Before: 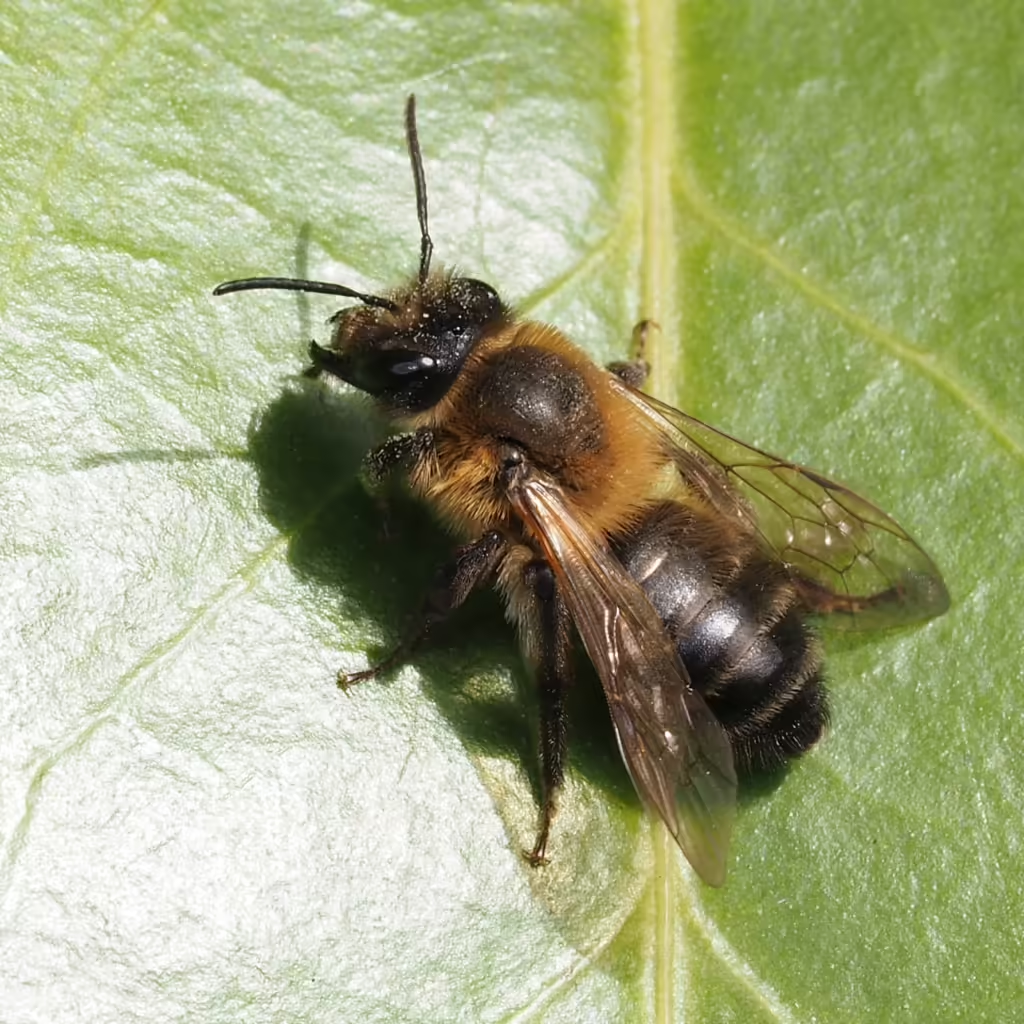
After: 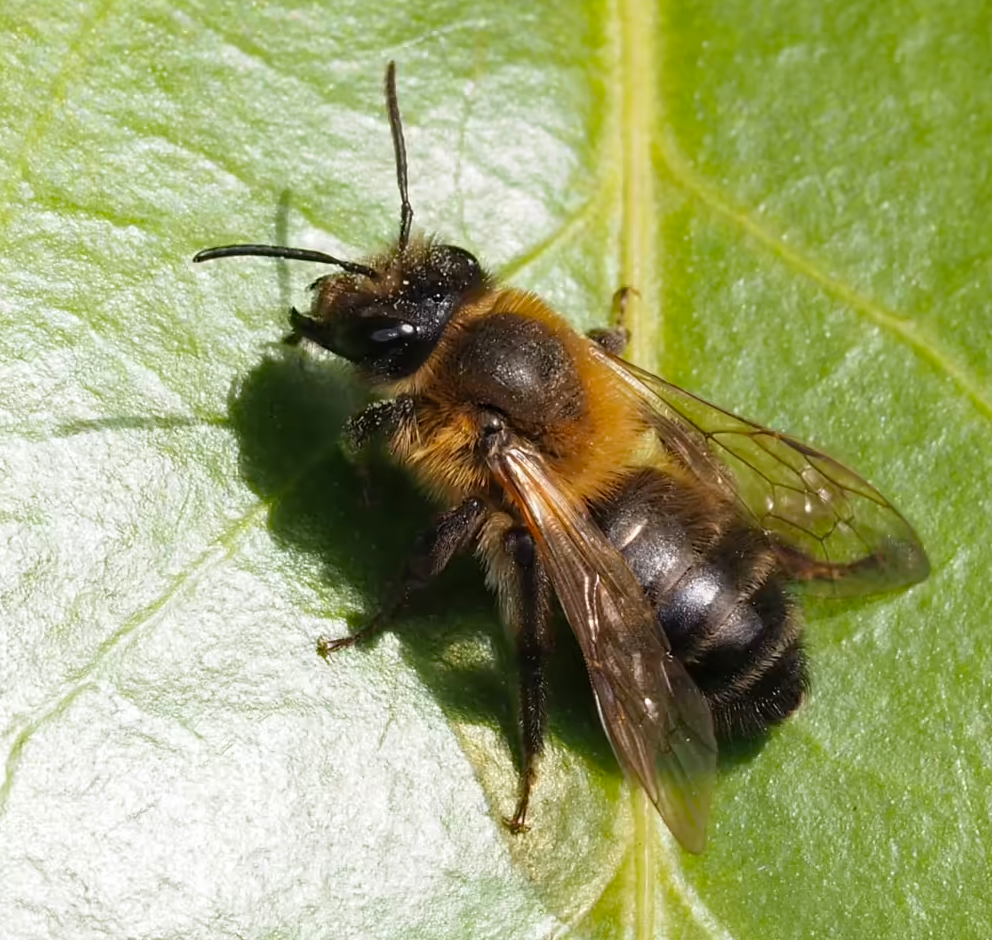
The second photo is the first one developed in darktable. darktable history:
crop: left 1.964%, top 3.251%, right 1.122%, bottom 4.933%
haze removal: compatibility mode true, adaptive false
color balance: output saturation 110%
